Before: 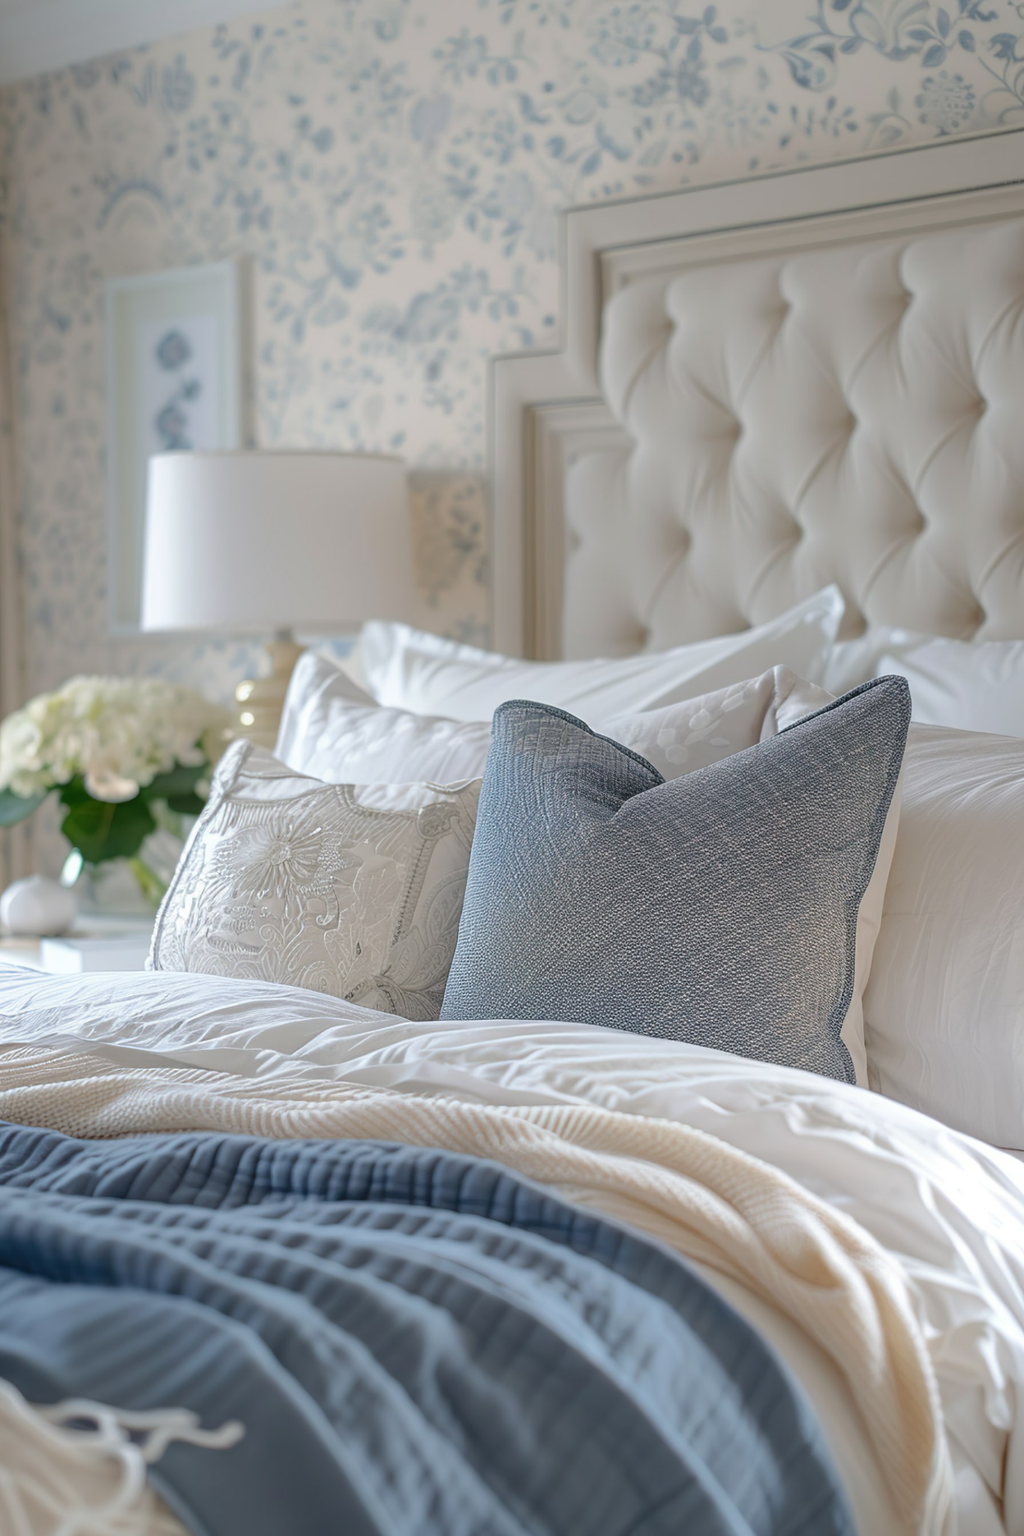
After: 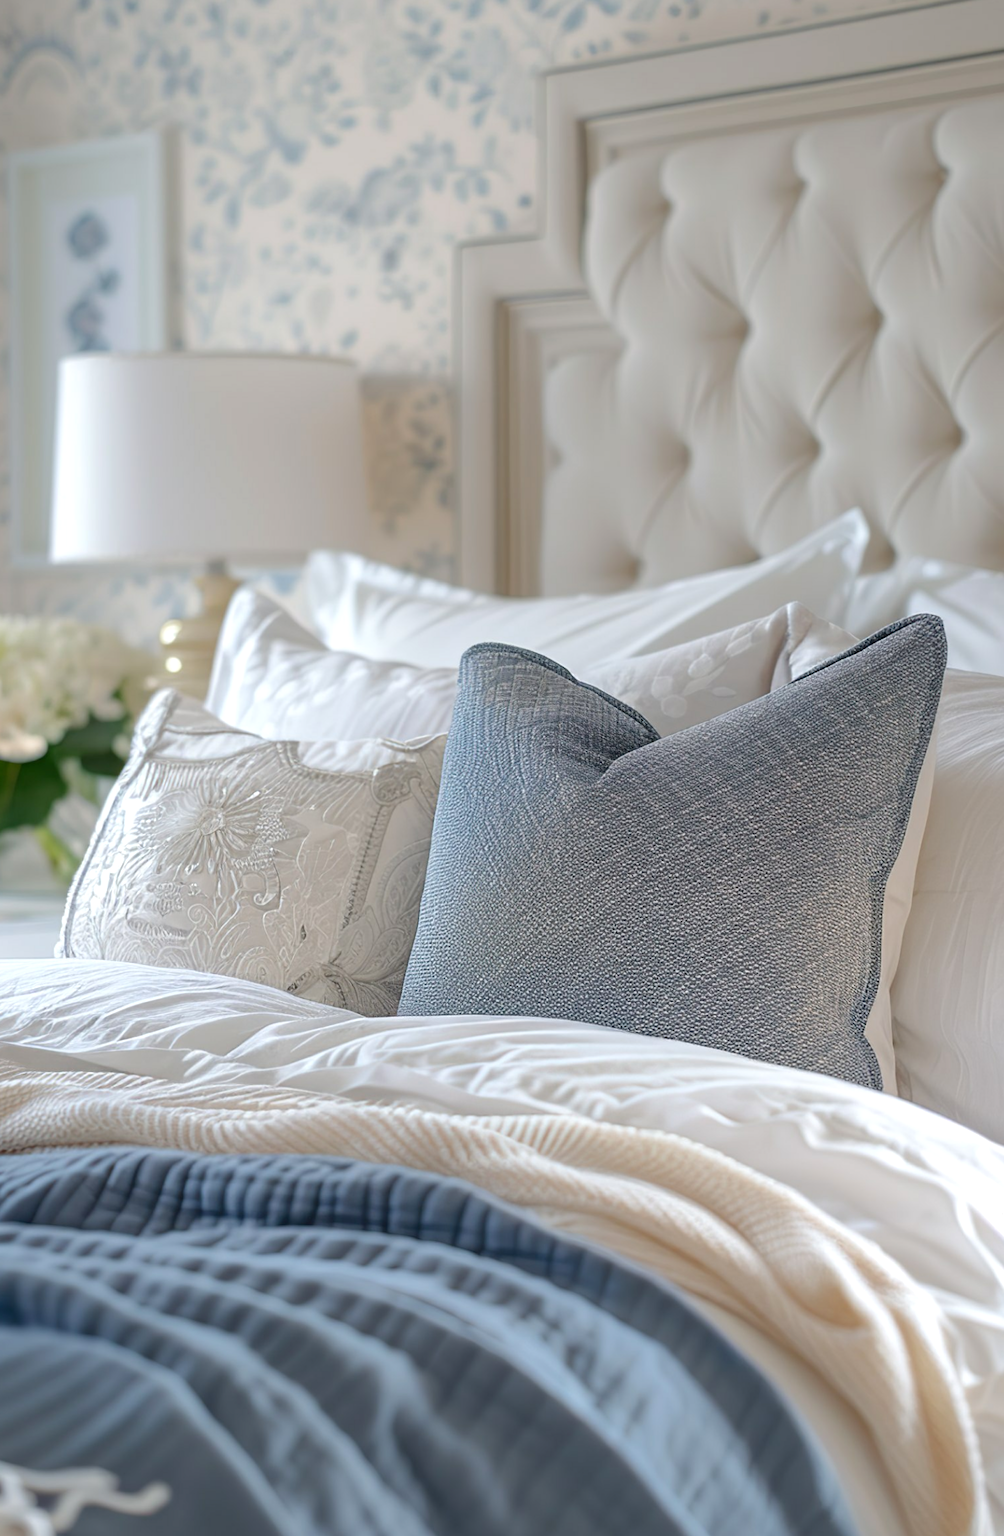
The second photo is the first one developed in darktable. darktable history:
crop and rotate: left 9.628%, top 9.682%, right 6.096%, bottom 4.446%
exposure: black level correction 0.002, compensate highlight preservation false
levels: levels [0, 0.476, 0.951]
